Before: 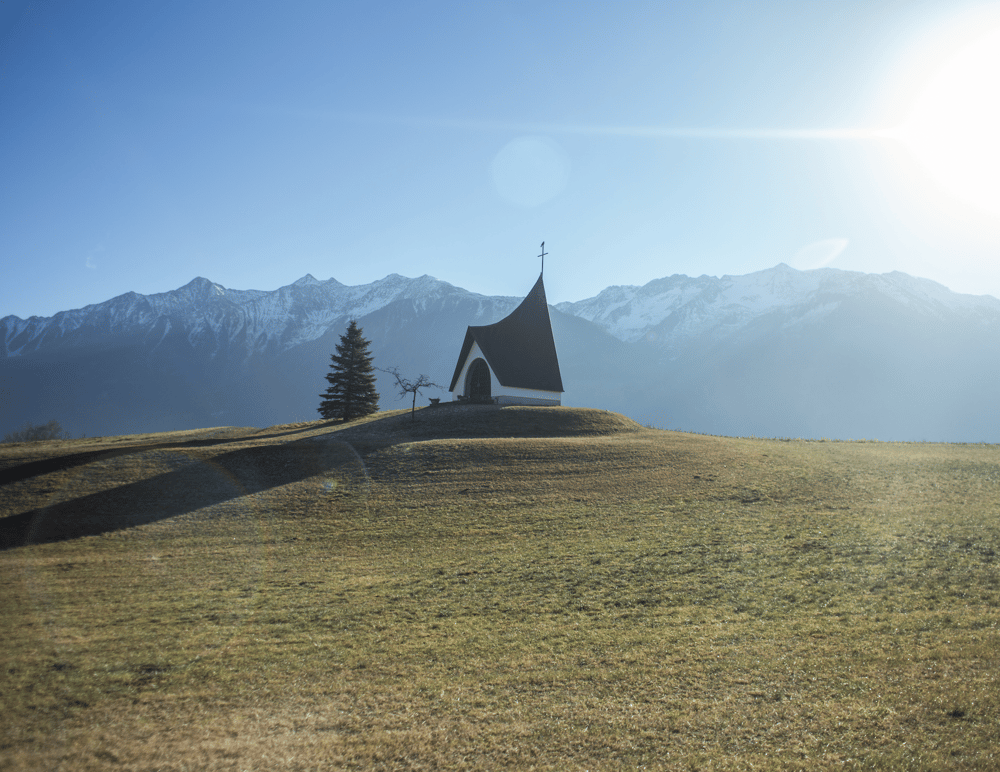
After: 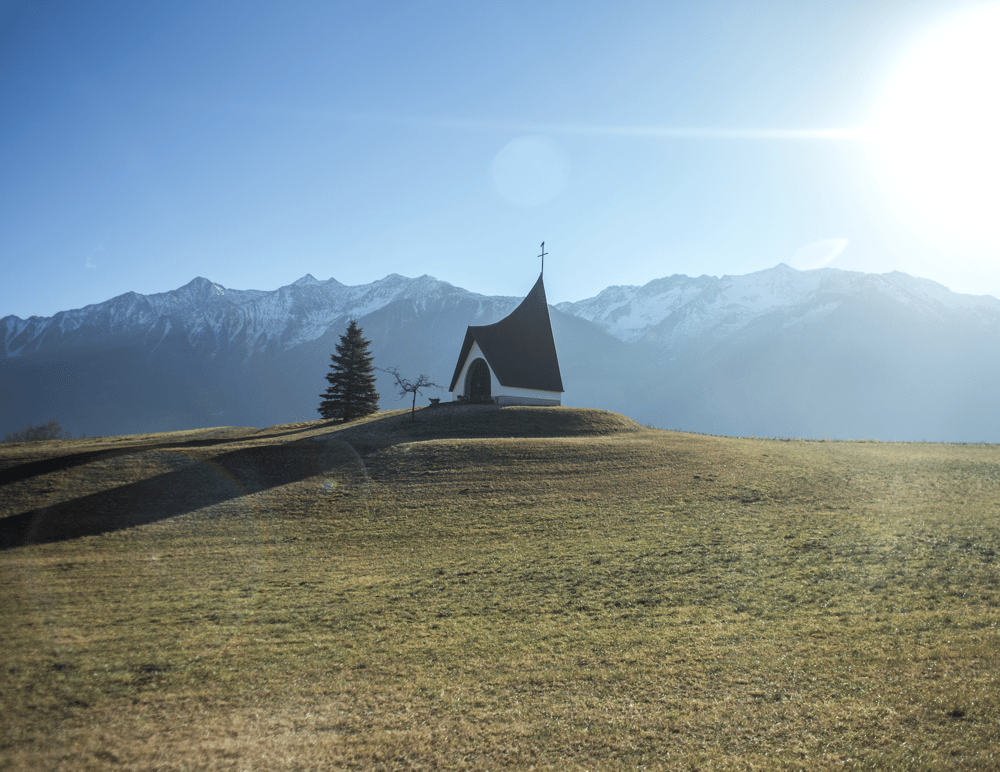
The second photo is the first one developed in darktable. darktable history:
levels: levels [0.031, 0.5, 0.969]
